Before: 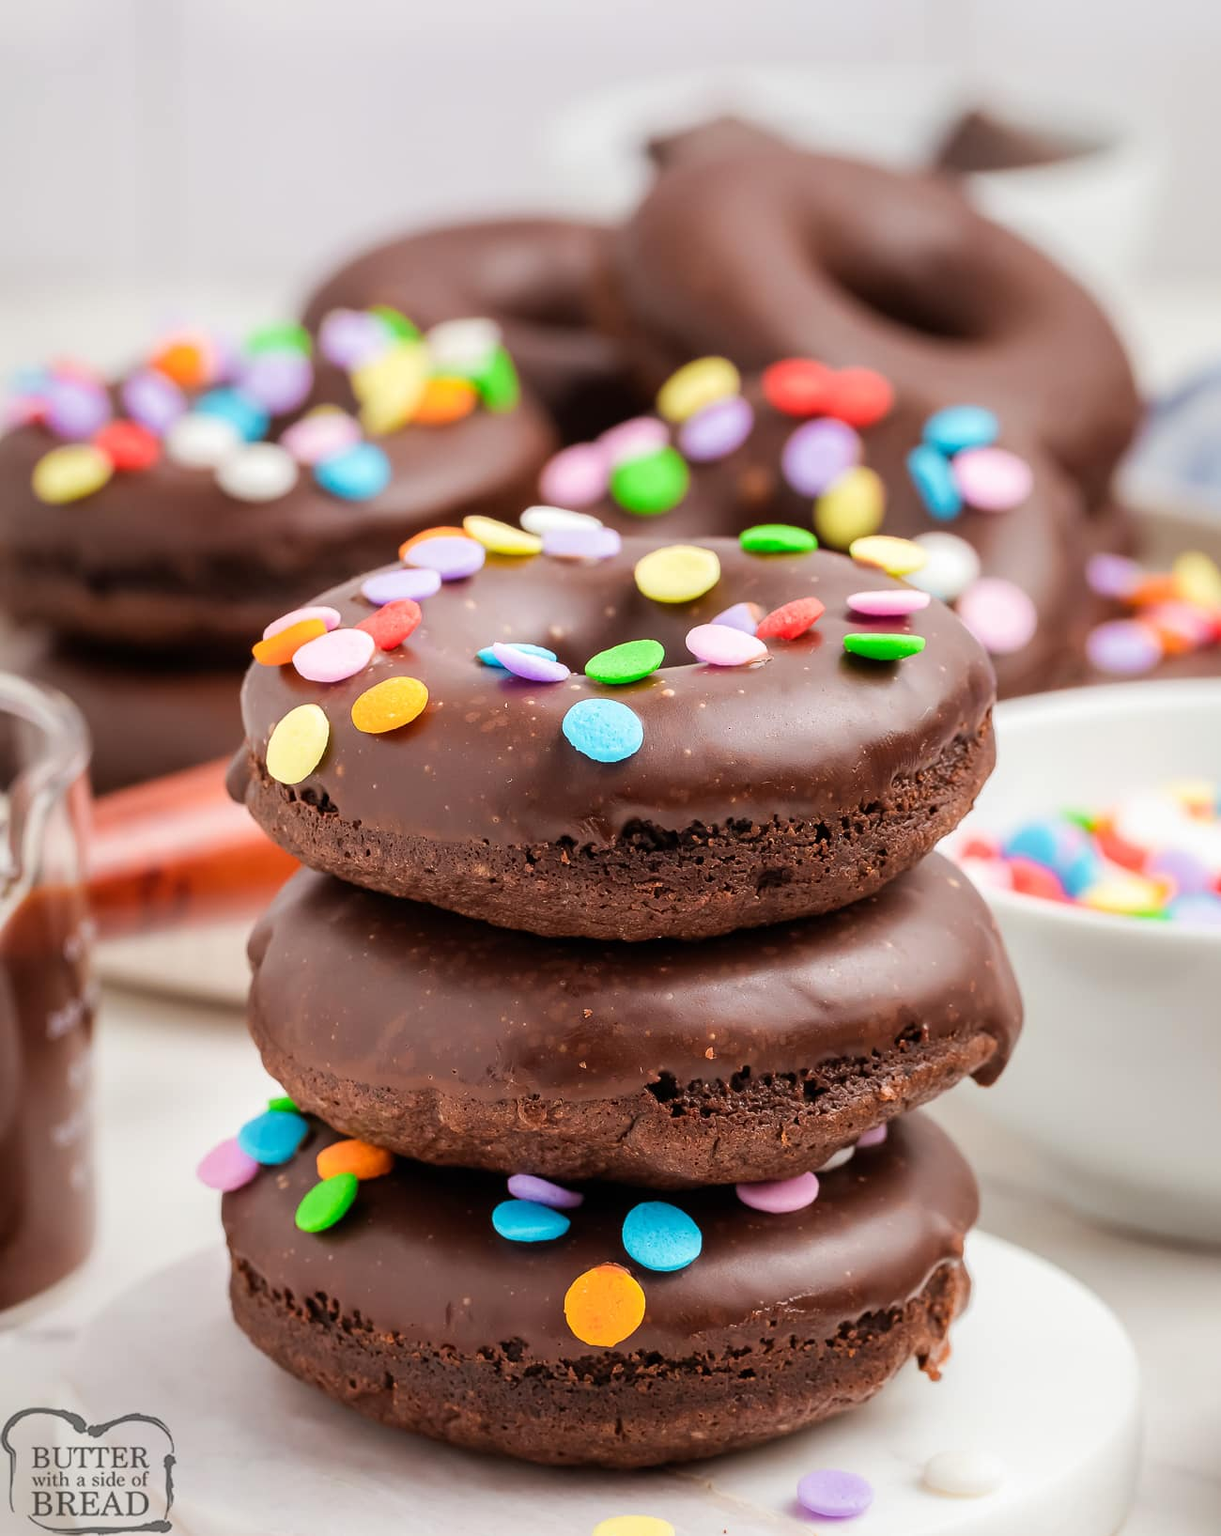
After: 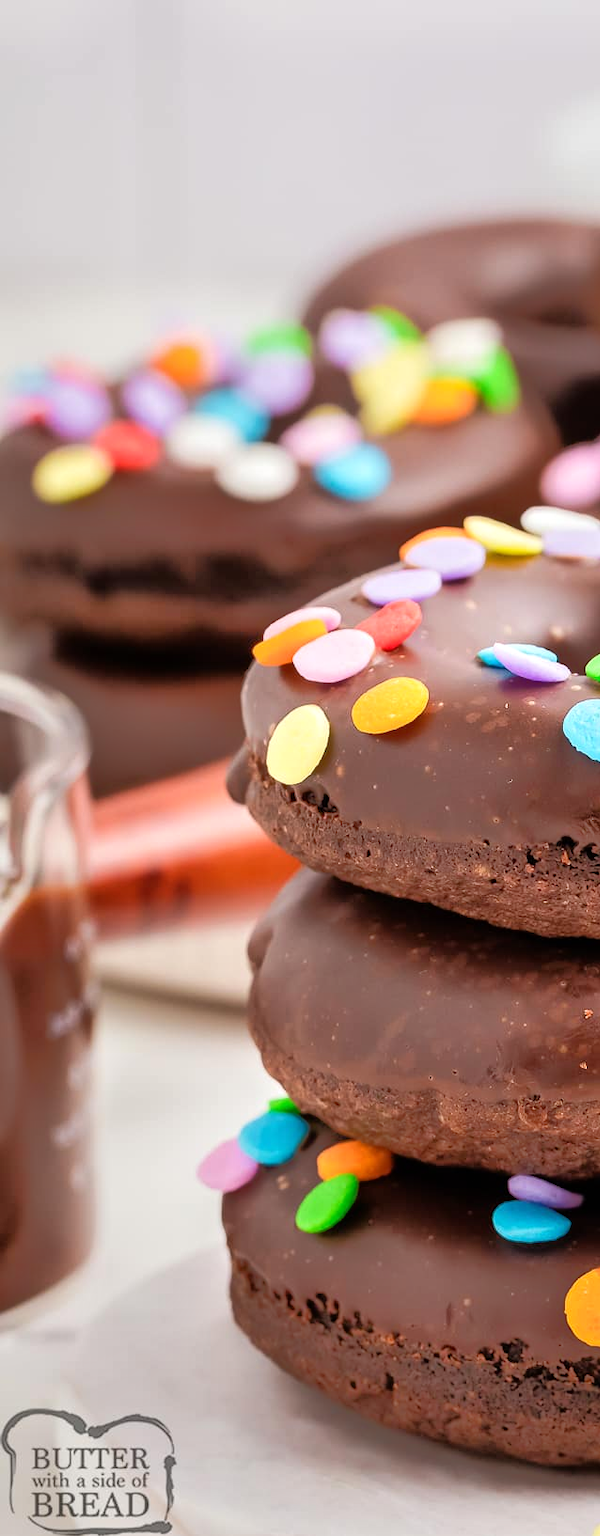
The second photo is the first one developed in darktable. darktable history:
crop and rotate: left 0%, top 0%, right 50.845%
tone equalizer: -8 EV -0.528 EV, -7 EV -0.319 EV, -6 EV -0.083 EV, -5 EV 0.413 EV, -4 EV 0.985 EV, -3 EV 0.791 EV, -2 EV -0.01 EV, -1 EV 0.14 EV, +0 EV -0.012 EV, smoothing 1
